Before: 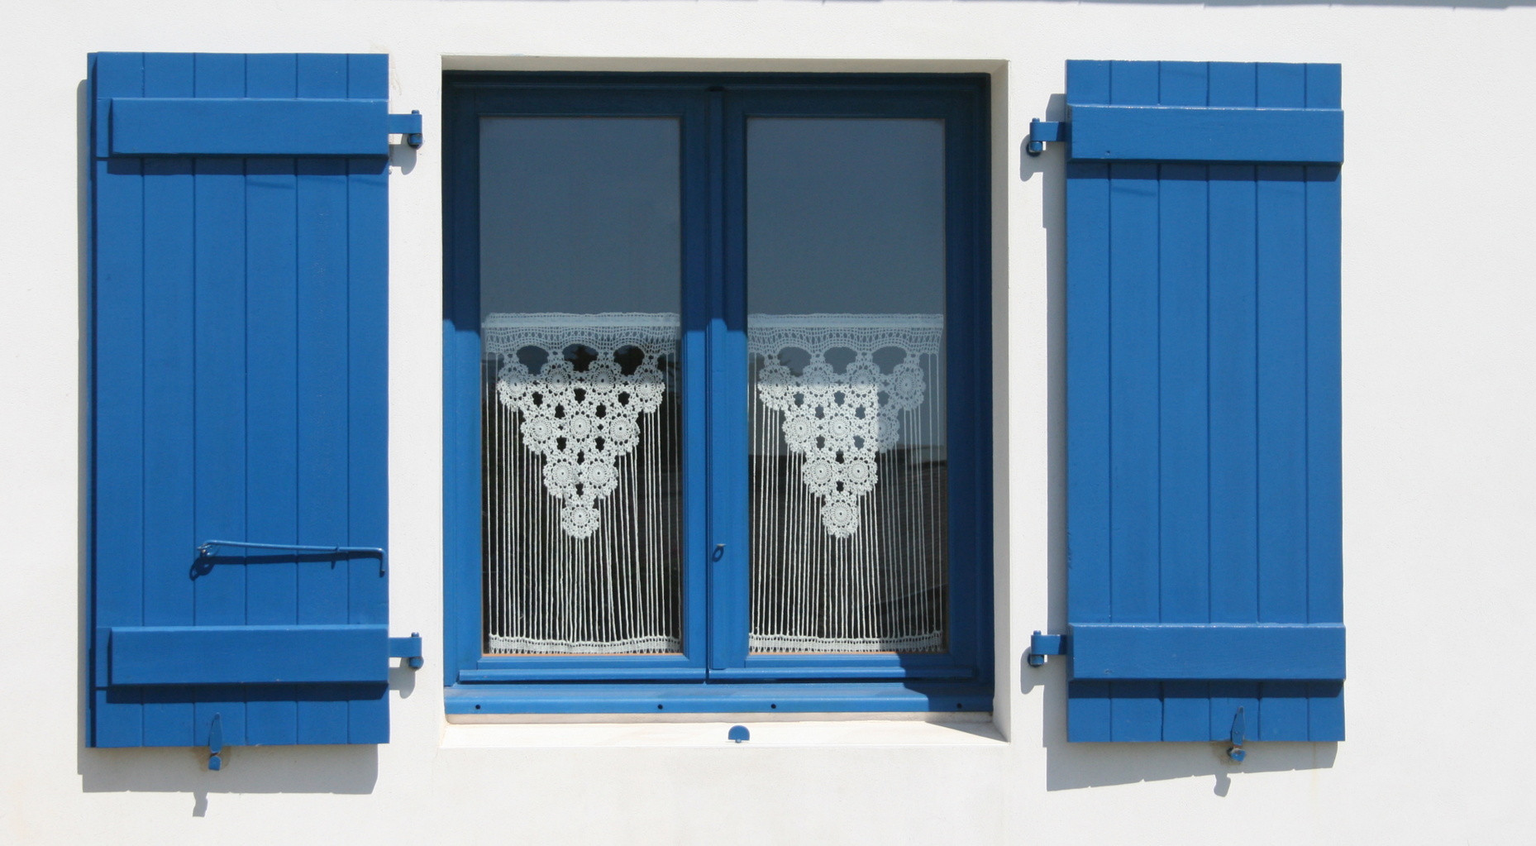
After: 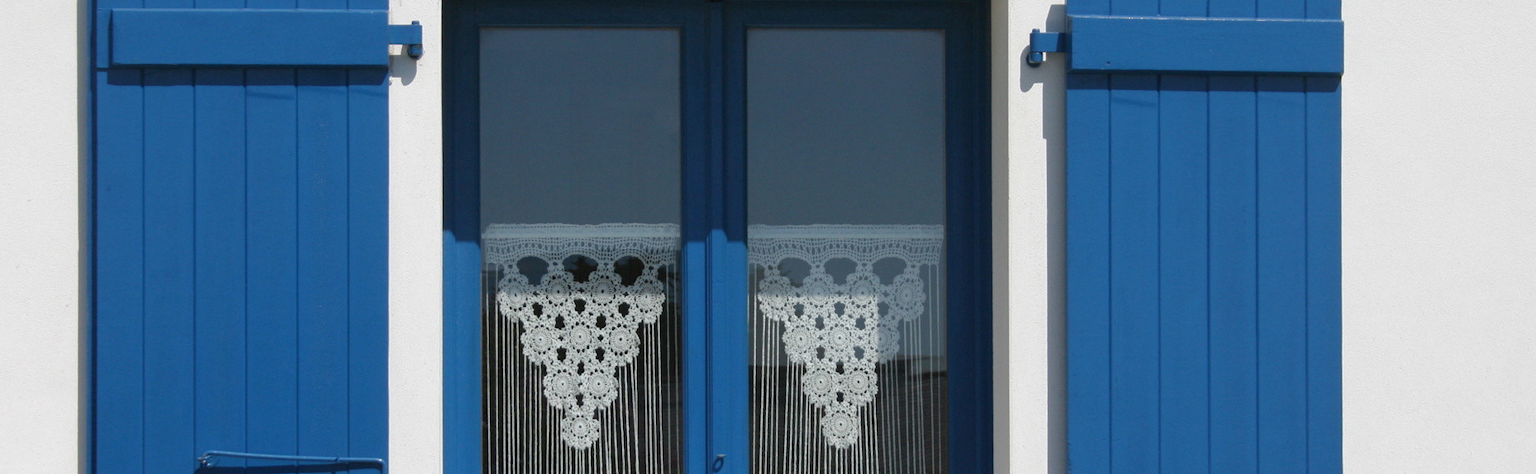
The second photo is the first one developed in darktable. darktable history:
tone curve: curves: ch0 [(0, 0) (0.568, 0.517) (0.8, 0.717) (1, 1)]
crop and rotate: top 10.605%, bottom 33.274%
